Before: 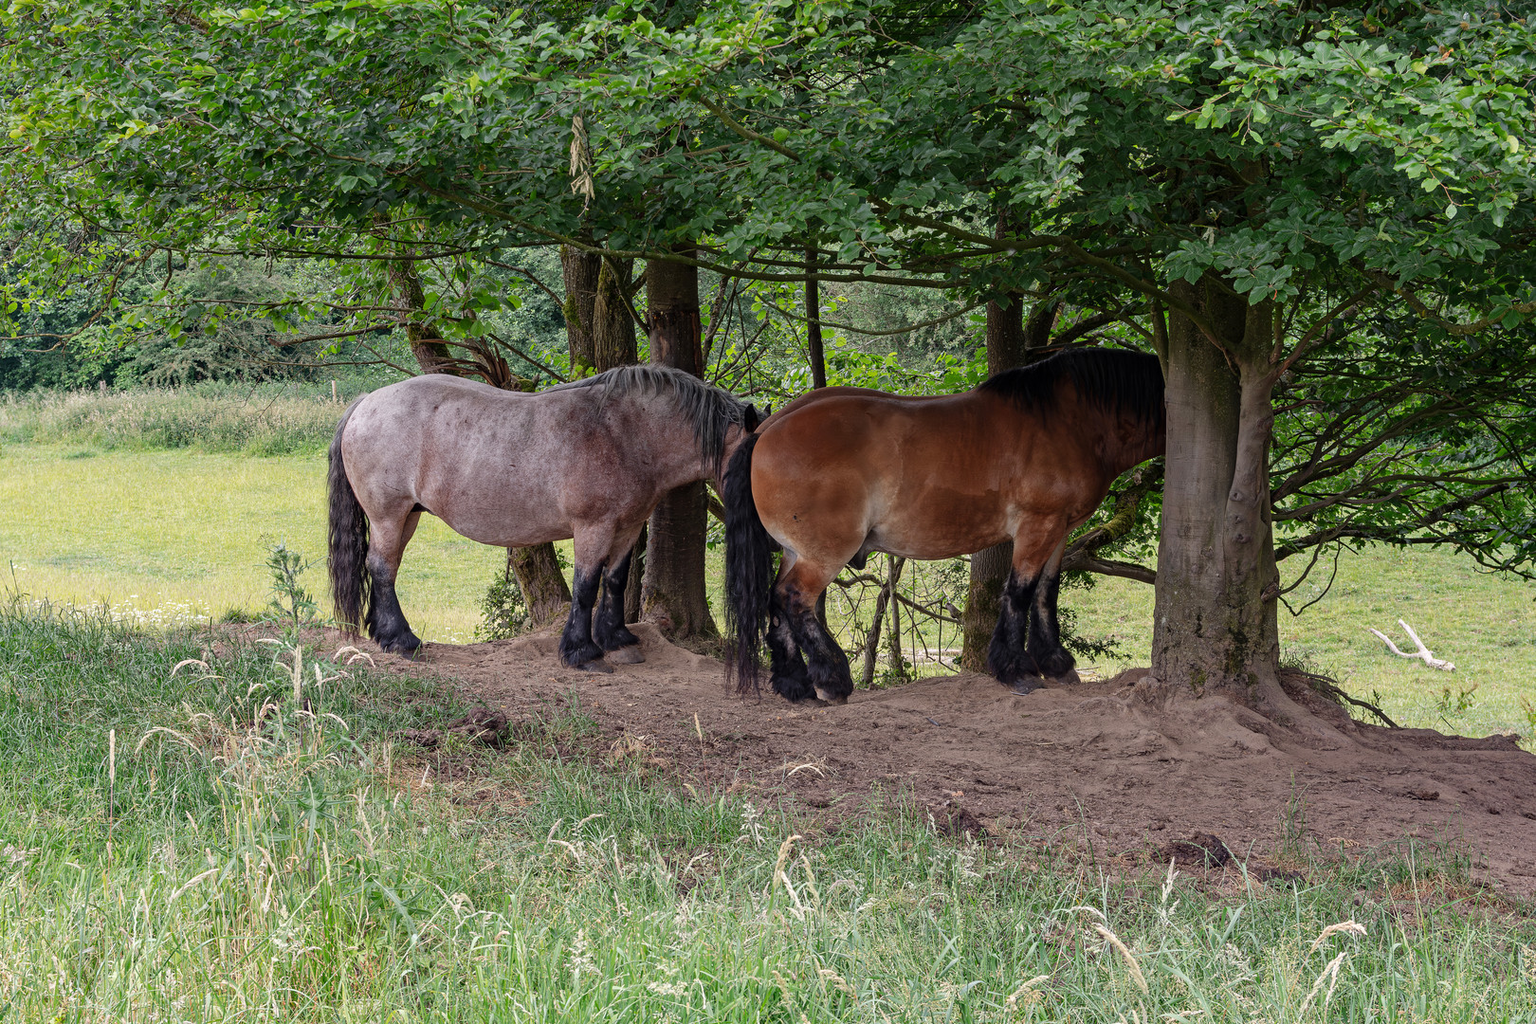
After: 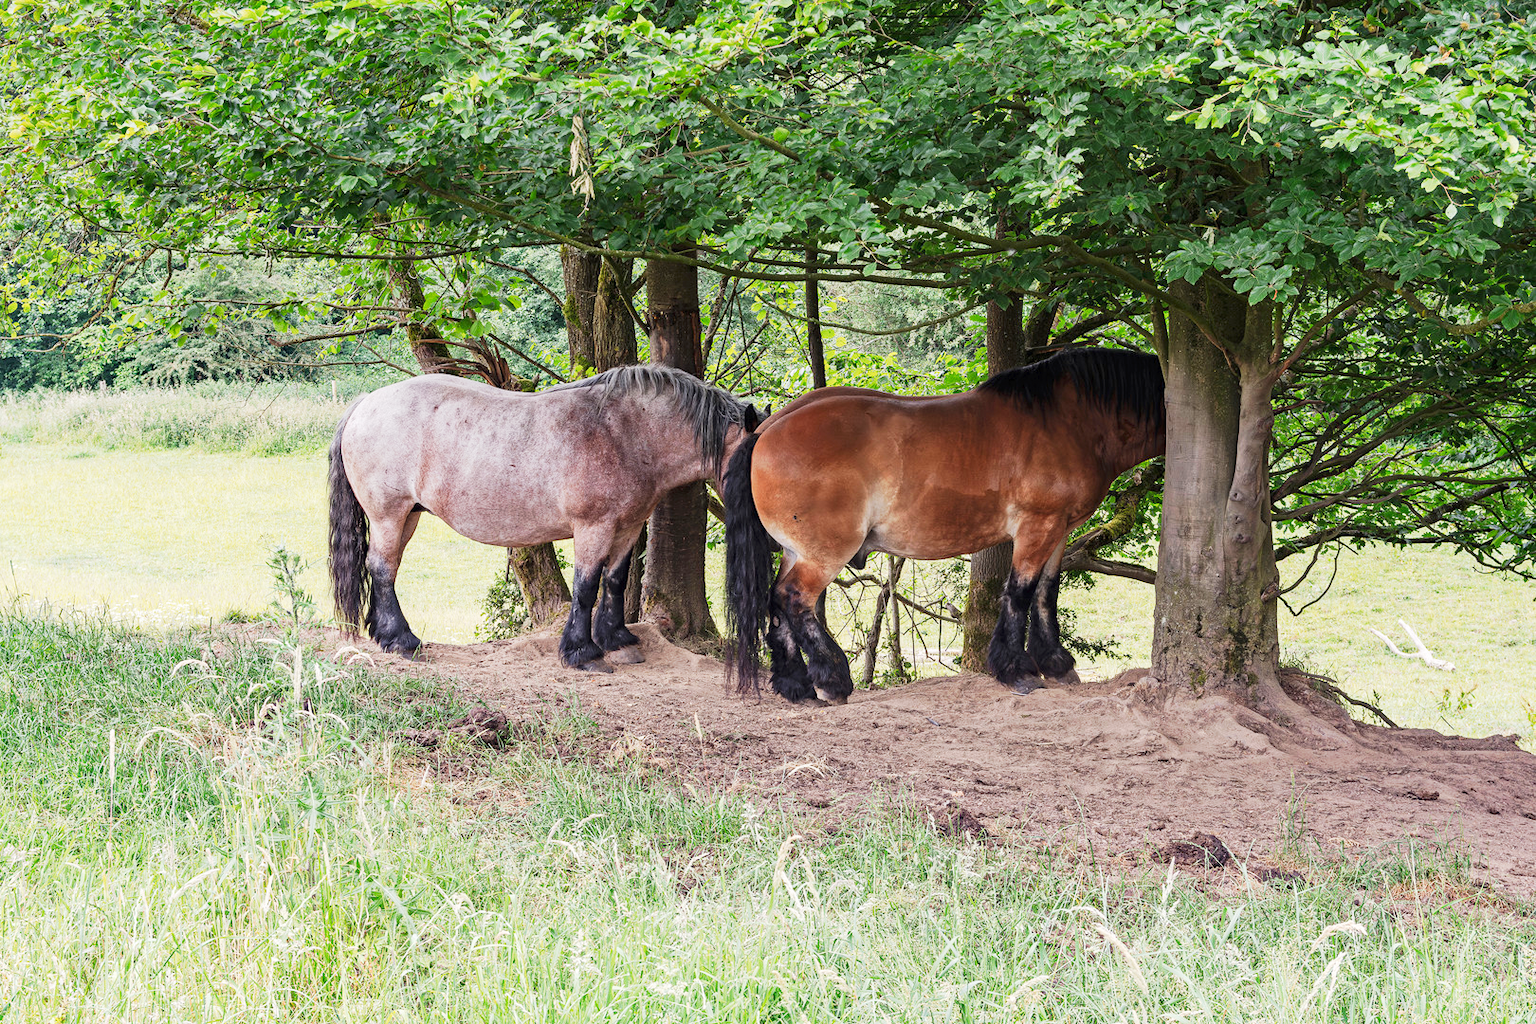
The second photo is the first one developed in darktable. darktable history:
tone curve: curves: ch0 [(0, 0) (0.003, 0.015) (0.011, 0.025) (0.025, 0.056) (0.044, 0.104) (0.069, 0.139) (0.1, 0.181) (0.136, 0.226) (0.177, 0.28) (0.224, 0.346) (0.277, 0.42) (0.335, 0.505) (0.399, 0.594) (0.468, 0.699) (0.543, 0.776) (0.623, 0.848) (0.709, 0.893) (0.801, 0.93) (0.898, 0.97) (1, 1)], preserve colors none
